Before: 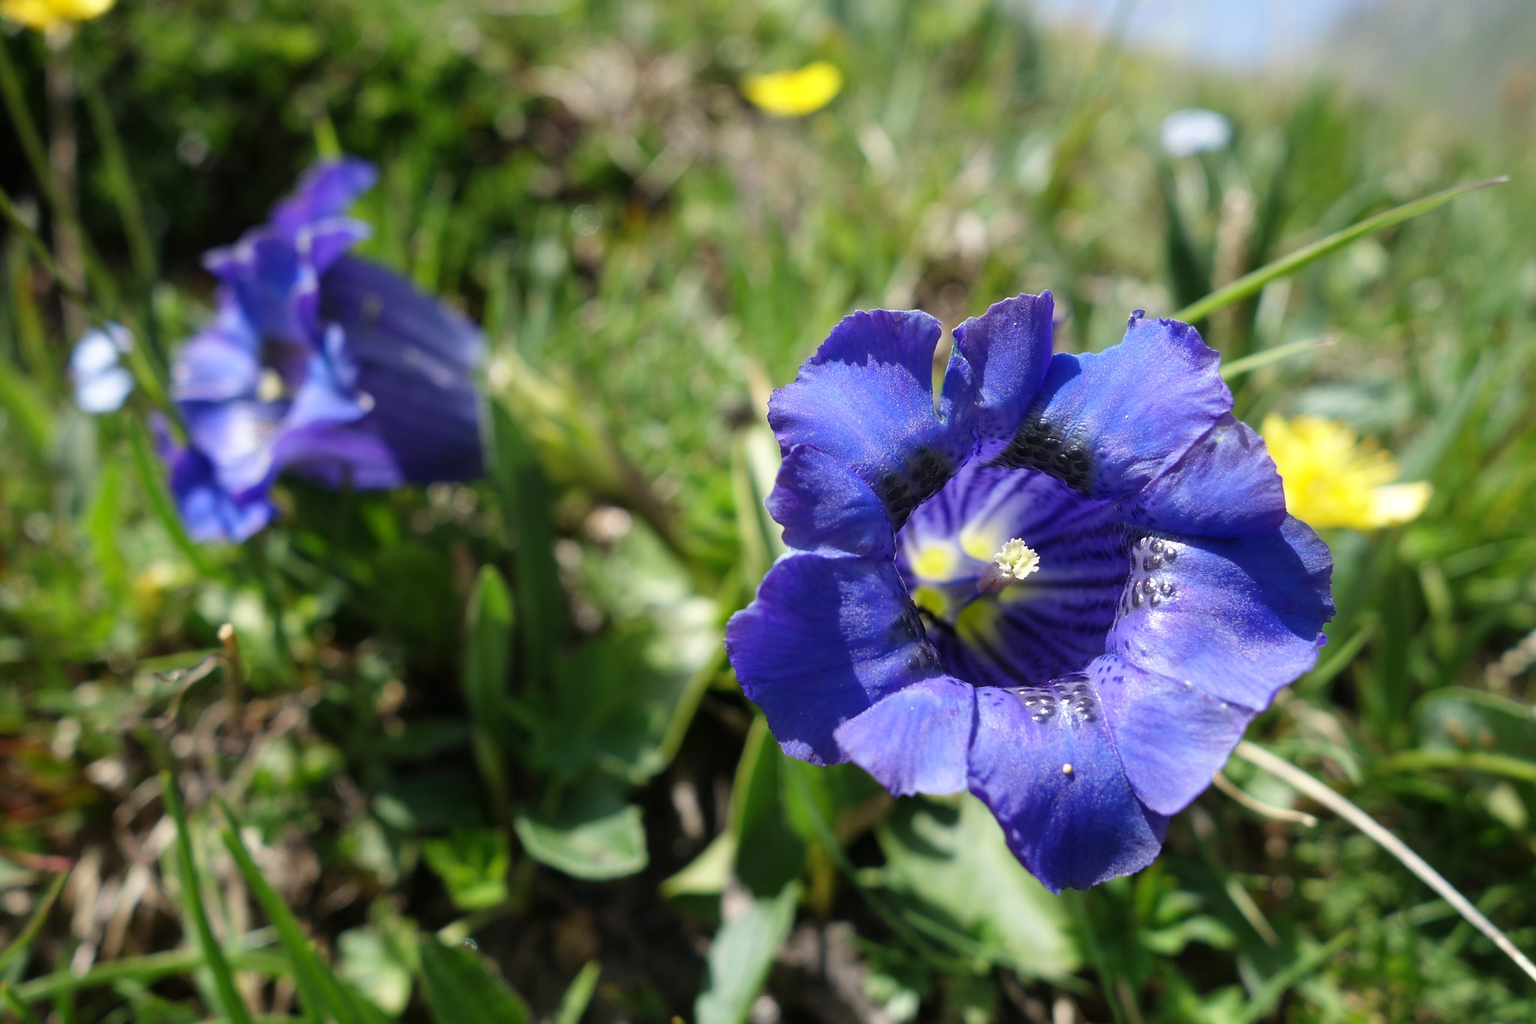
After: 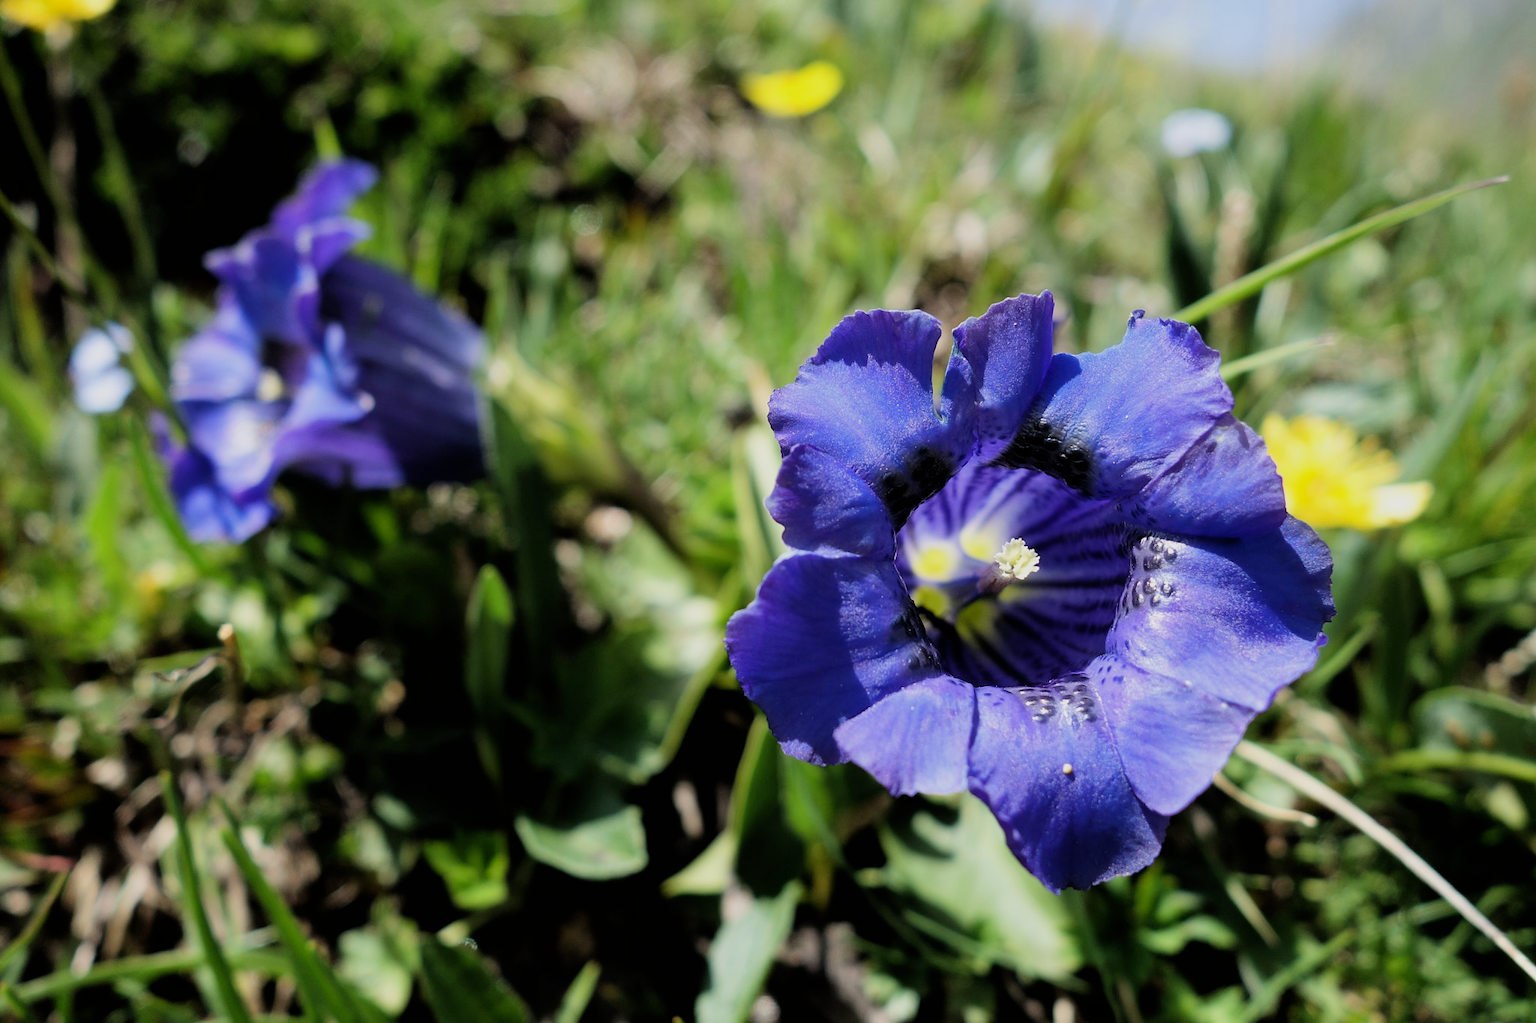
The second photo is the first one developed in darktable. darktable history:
color balance rgb: global vibrance 6.81%, saturation formula JzAzBz (2021)
filmic rgb: black relative exposure -5 EV, hardness 2.88, contrast 1.3
